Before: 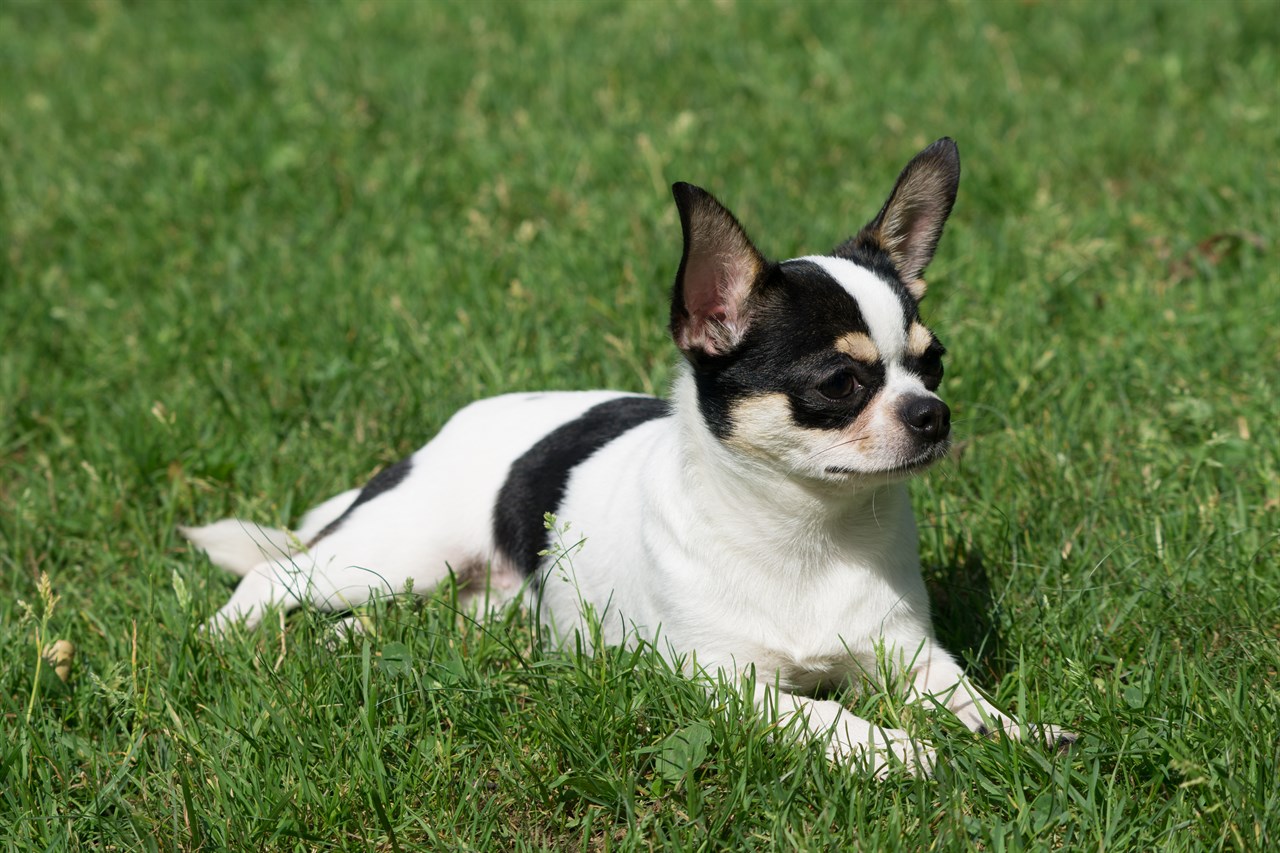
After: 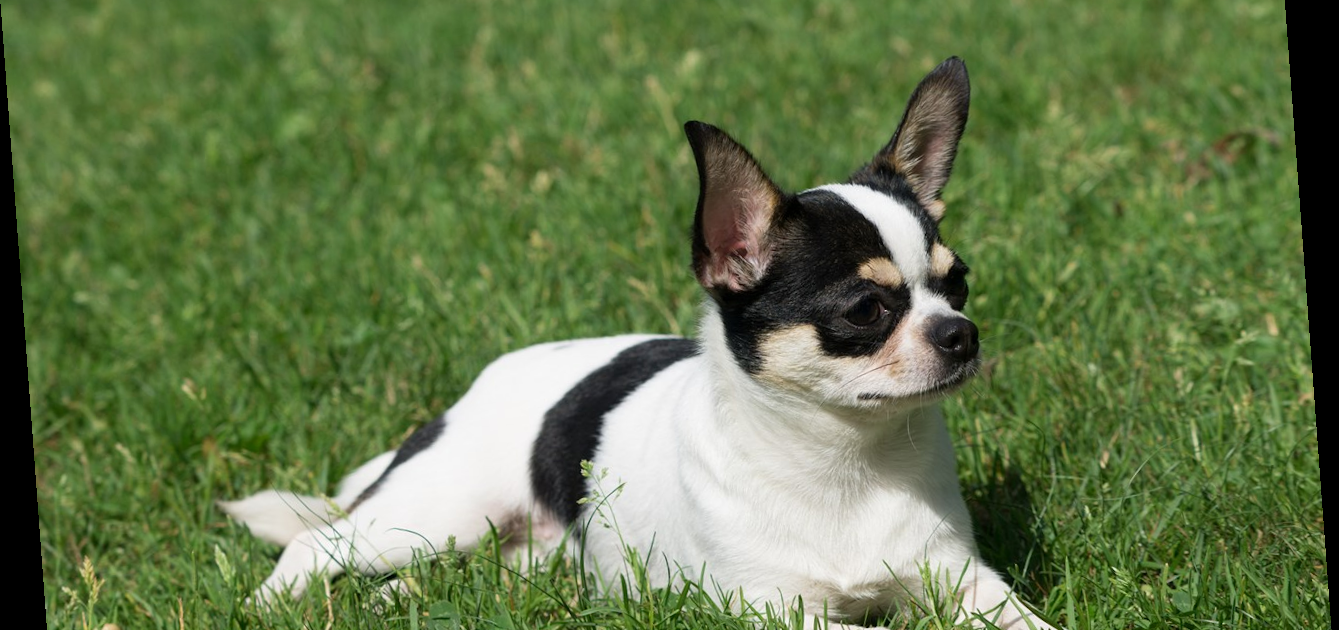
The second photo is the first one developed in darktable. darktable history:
rotate and perspective: rotation -4.25°, automatic cropping off
crop: top 11.166%, bottom 22.168%
